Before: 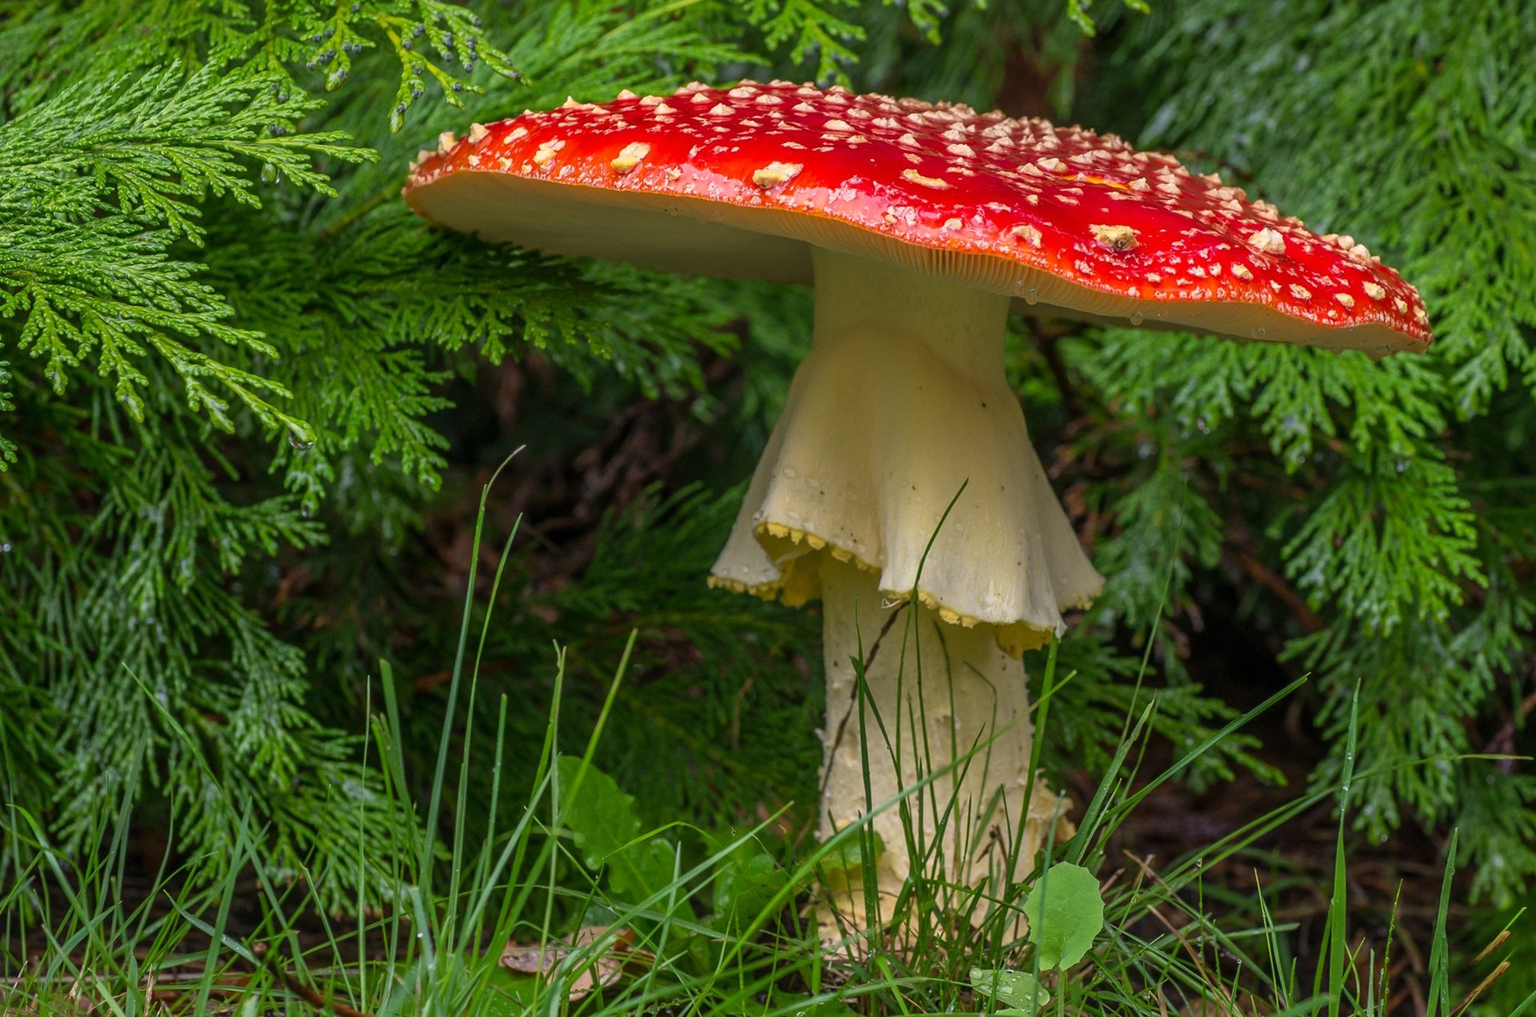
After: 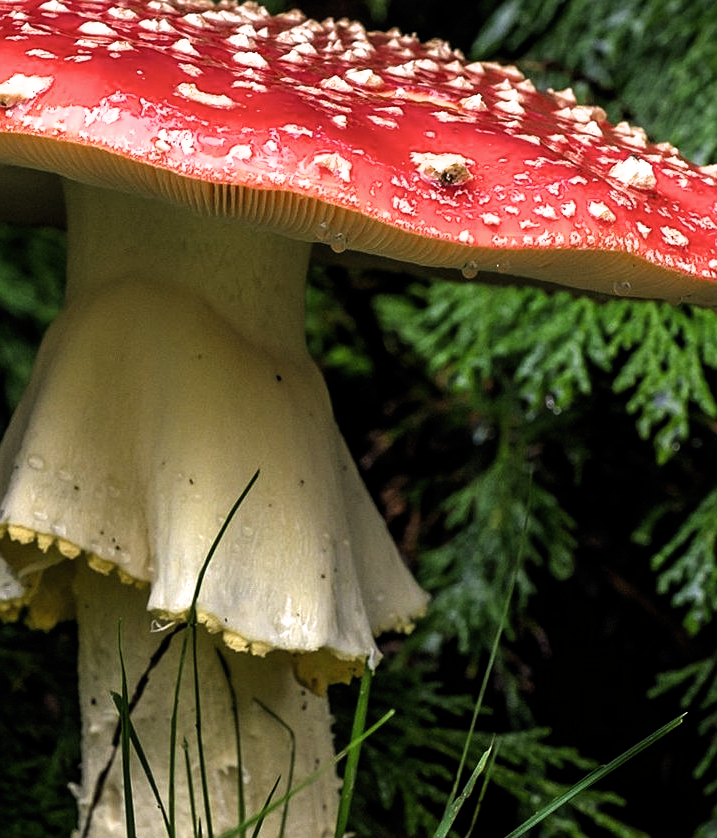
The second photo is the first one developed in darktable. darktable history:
contrast brightness saturation: saturation -0.046
crop and rotate: left 49.554%, top 10.1%, right 13.073%, bottom 23.941%
sharpen: radius 1.29, amount 0.295, threshold 0.021
filmic rgb: black relative exposure -8.24 EV, white relative exposure 2.24 EV, hardness 7.1, latitude 86.3%, contrast 1.697, highlights saturation mix -3.97%, shadows ↔ highlights balance -2.63%, color science v6 (2022)
